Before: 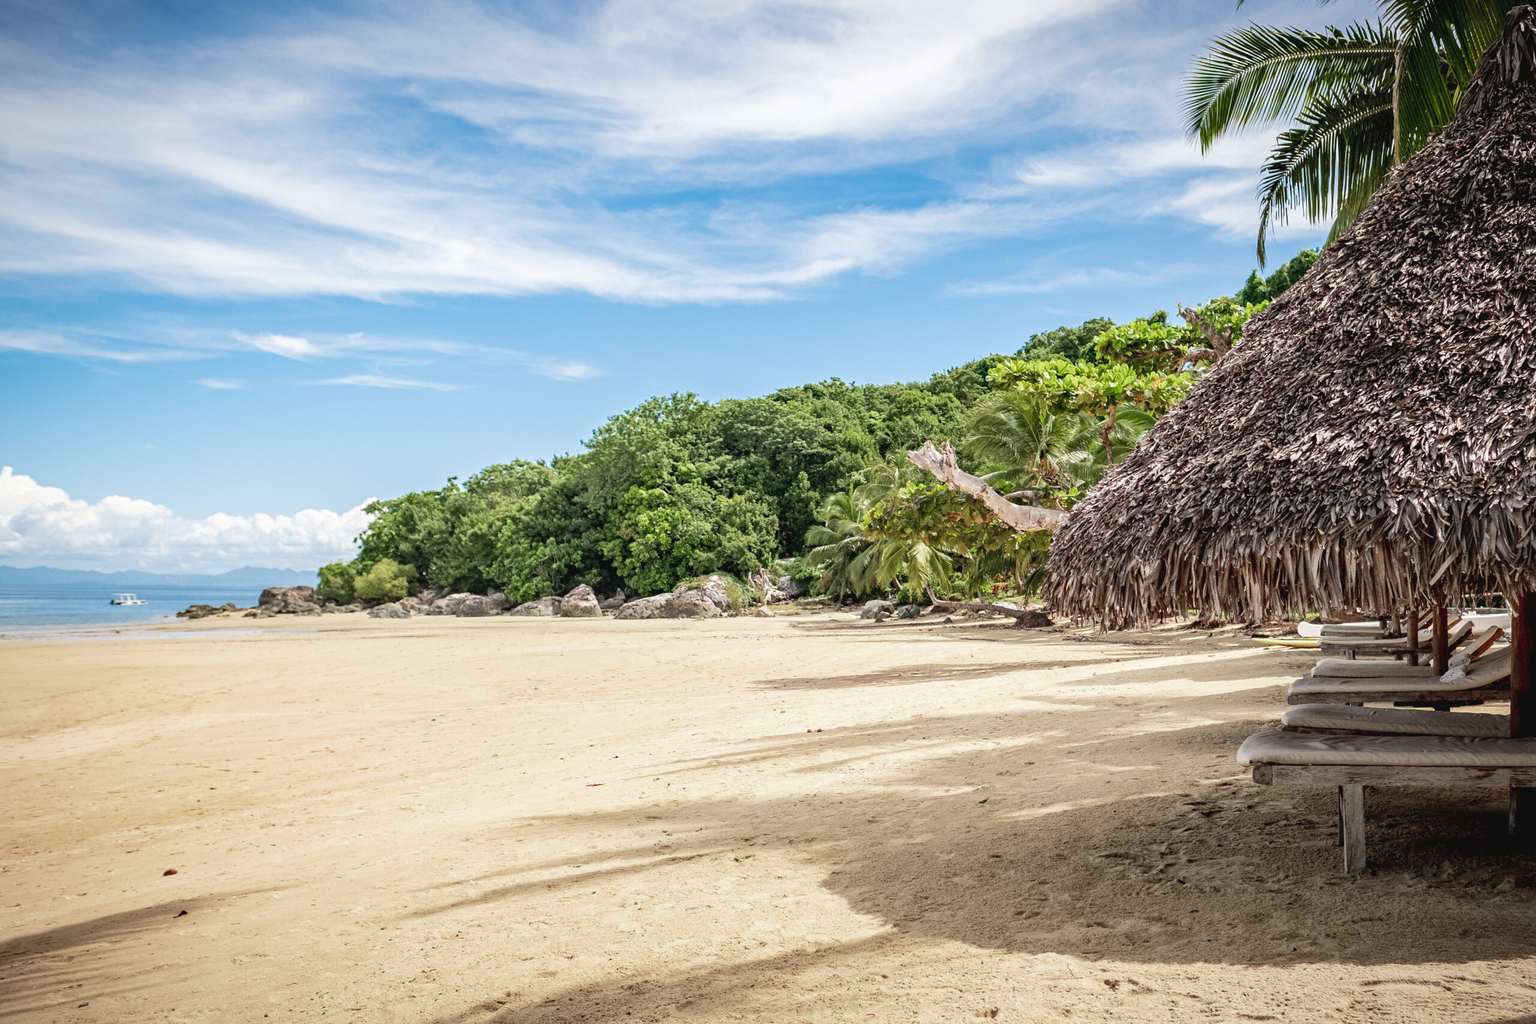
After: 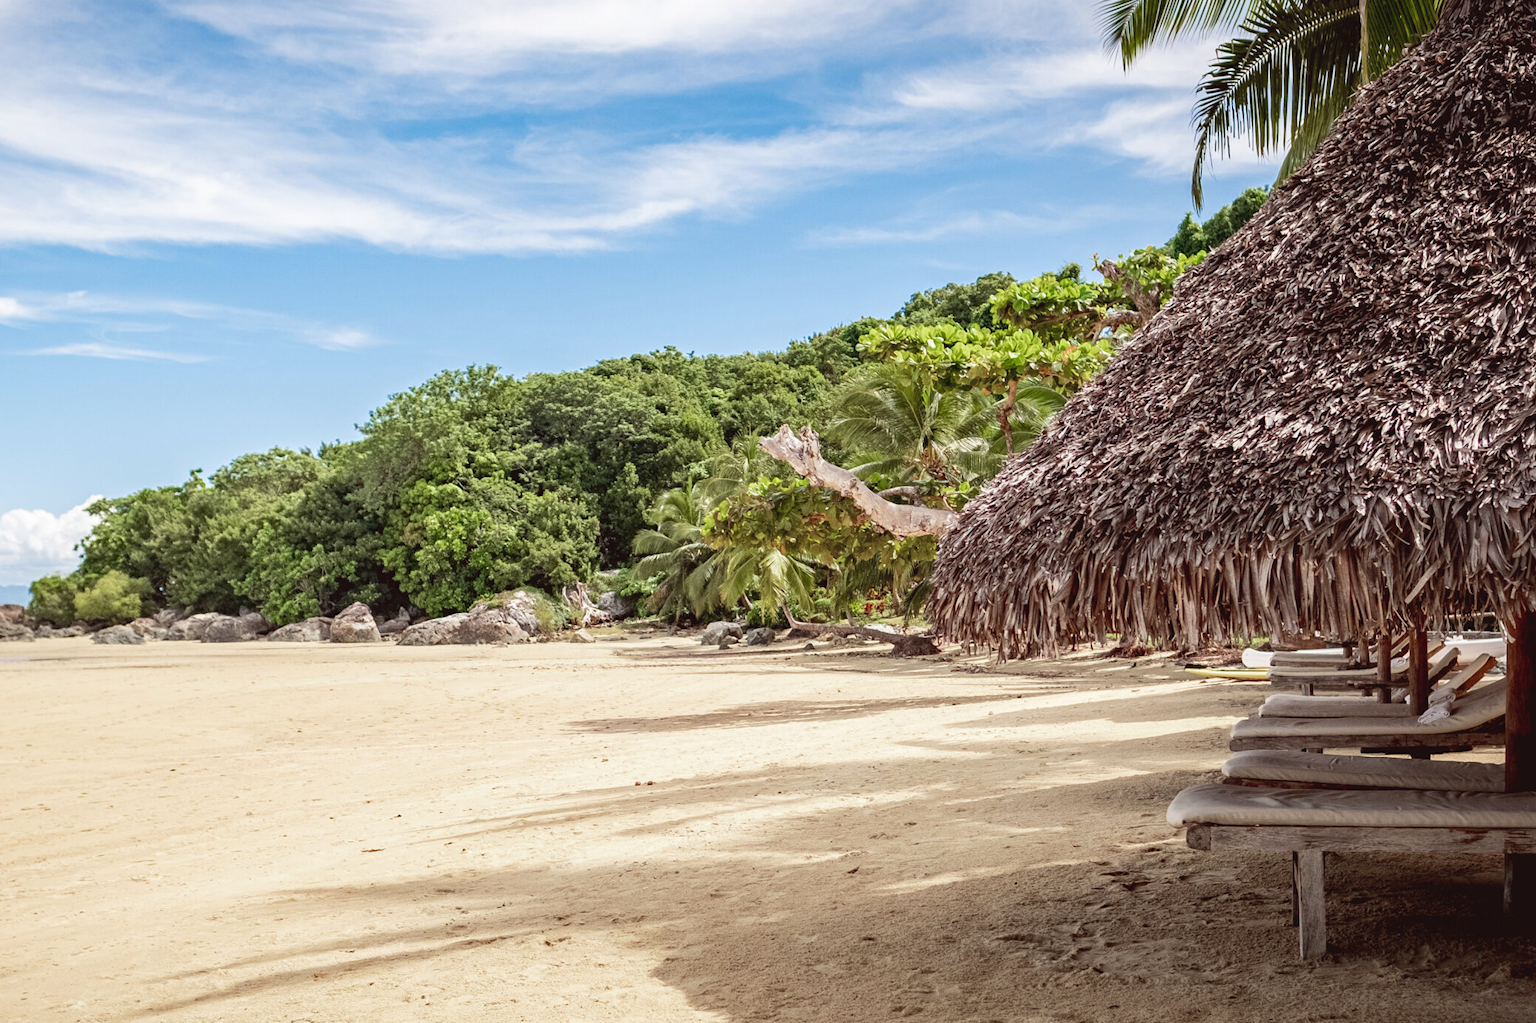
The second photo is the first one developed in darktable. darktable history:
crop: left 19.159%, top 9.58%, bottom 9.58%
color balance: mode lift, gamma, gain (sRGB), lift [1, 1.049, 1, 1]
